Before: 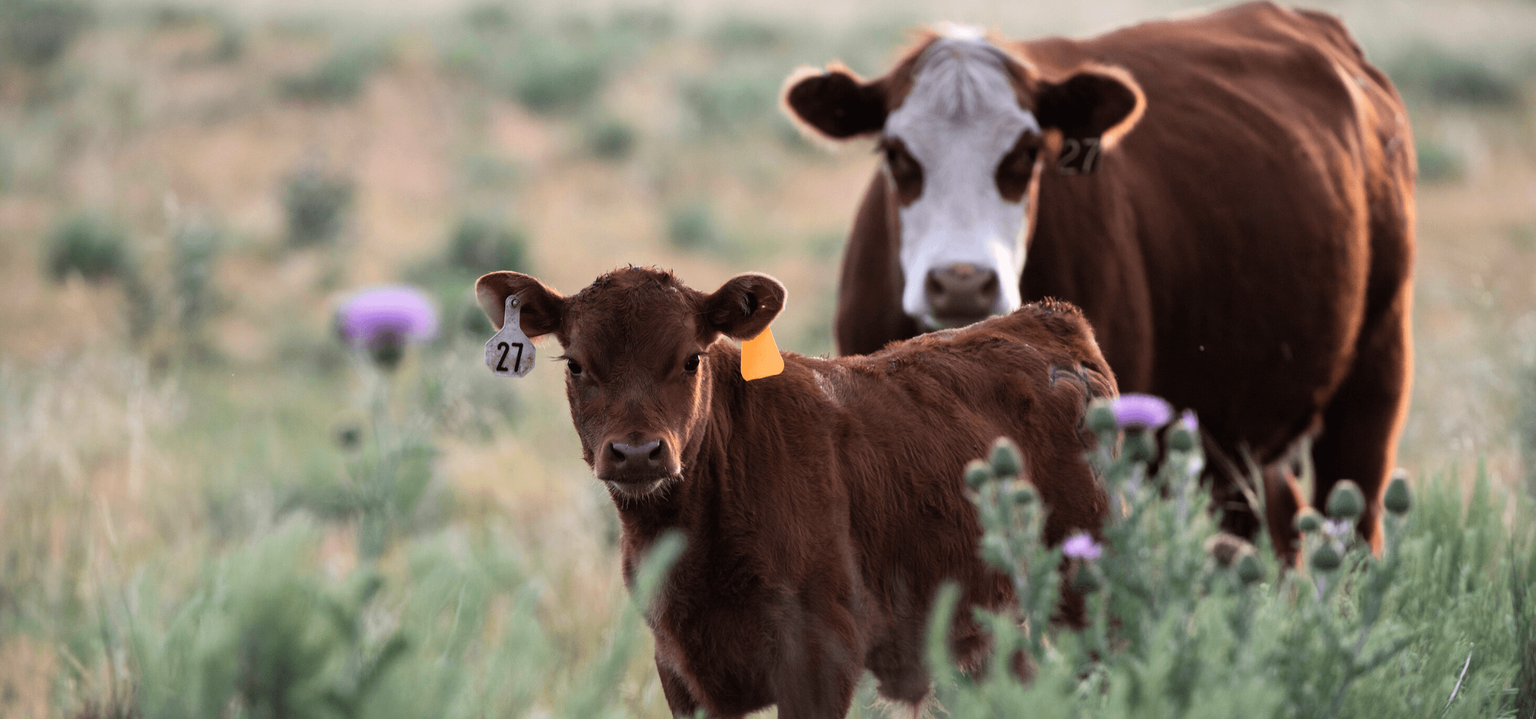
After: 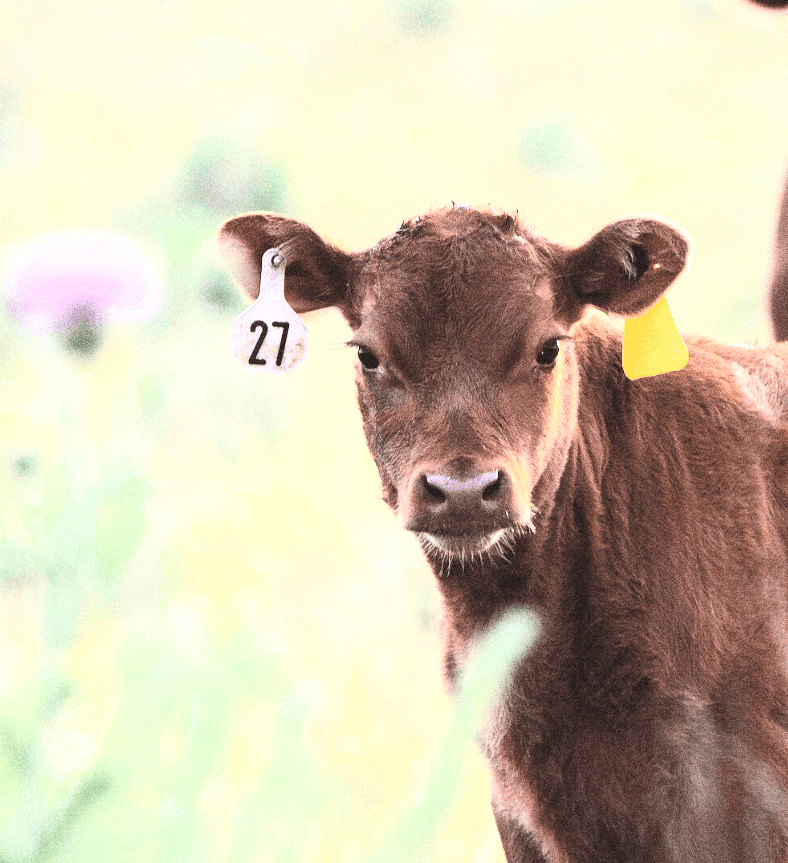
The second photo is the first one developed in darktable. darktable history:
grain: coarseness 14.49 ISO, strength 48.04%, mid-tones bias 35%
crop and rotate: left 21.77%, top 18.528%, right 44.676%, bottom 2.997%
exposure: black level correction 0, exposure 1.45 EV, compensate exposure bias true, compensate highlight preservation false
contrast brightness saturation: contrast 0.39, brightness 0.53
